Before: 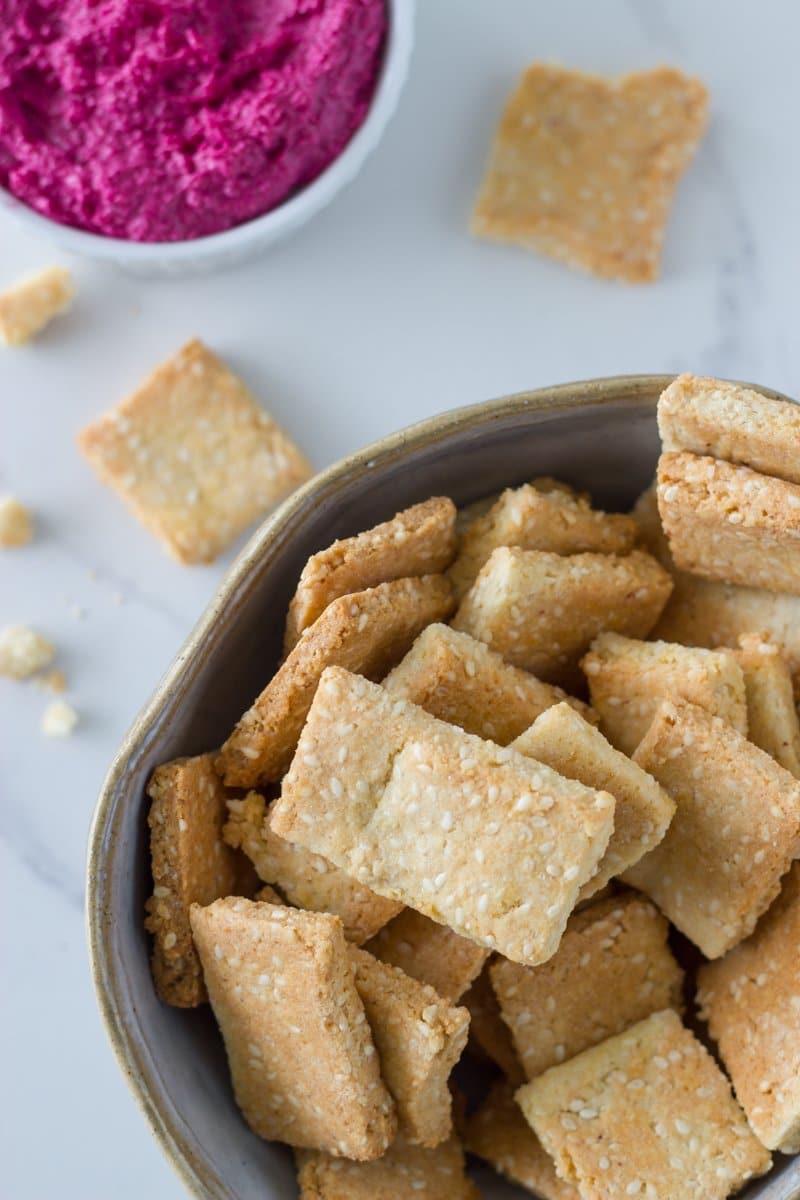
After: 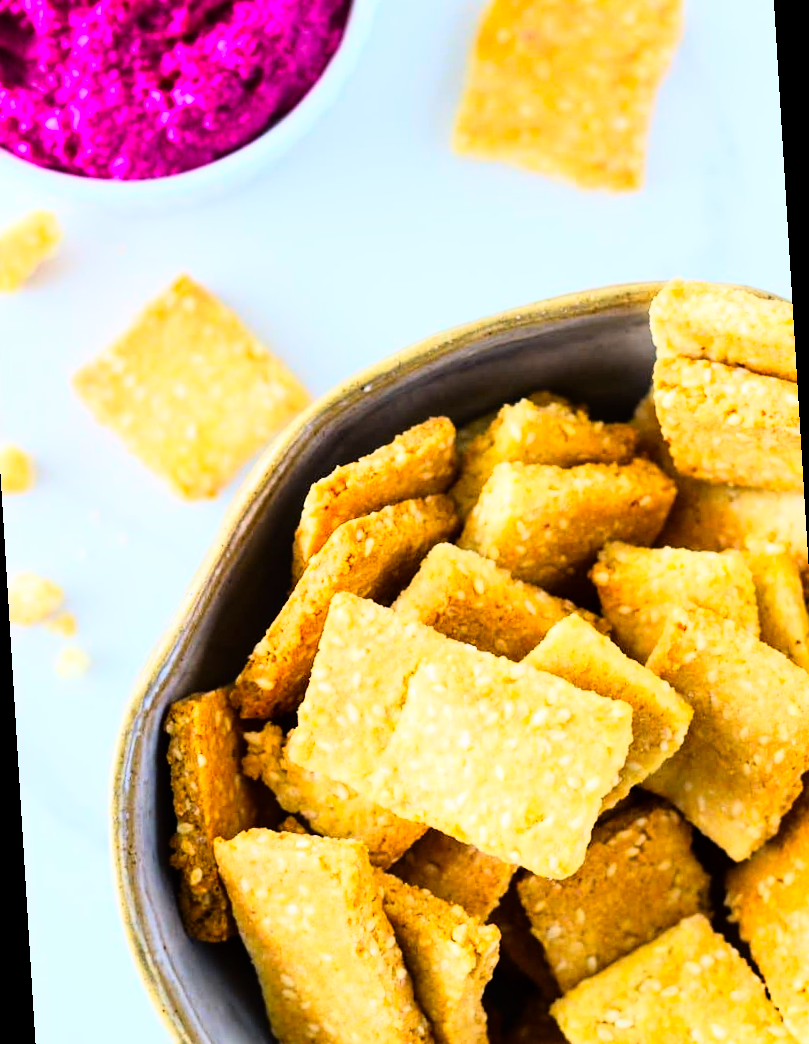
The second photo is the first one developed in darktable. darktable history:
rgb curve: curves: ch0 [(0, 0) (0.21, 0.15) (0.24, 0.21) (0.5, 0.75) (0.75, 0.96) (0.89, 0.99) (1, 1)]; ch1 [(0, 0.02) (0.21, 0.13) (0.25, 0.2) (0.5, 0.67) (0.75, 0.9) (0.89, 0.97) (1, 1)]; ch2 [(0, 0.02) (0.21, 0.13) (0.25, 0.2) (0.5, 0.67) (0.75, 0.9) (0.89, 0.97) (1, 1)], compensate middle gray true
rotate and perspective: rotation -3.52°, crop left 0.036, crop right 0.964, crop top 0.081, crop bottom 0.919
color contrast: green-magenta contrast 1.55, blue-yellow contrast 1.83
